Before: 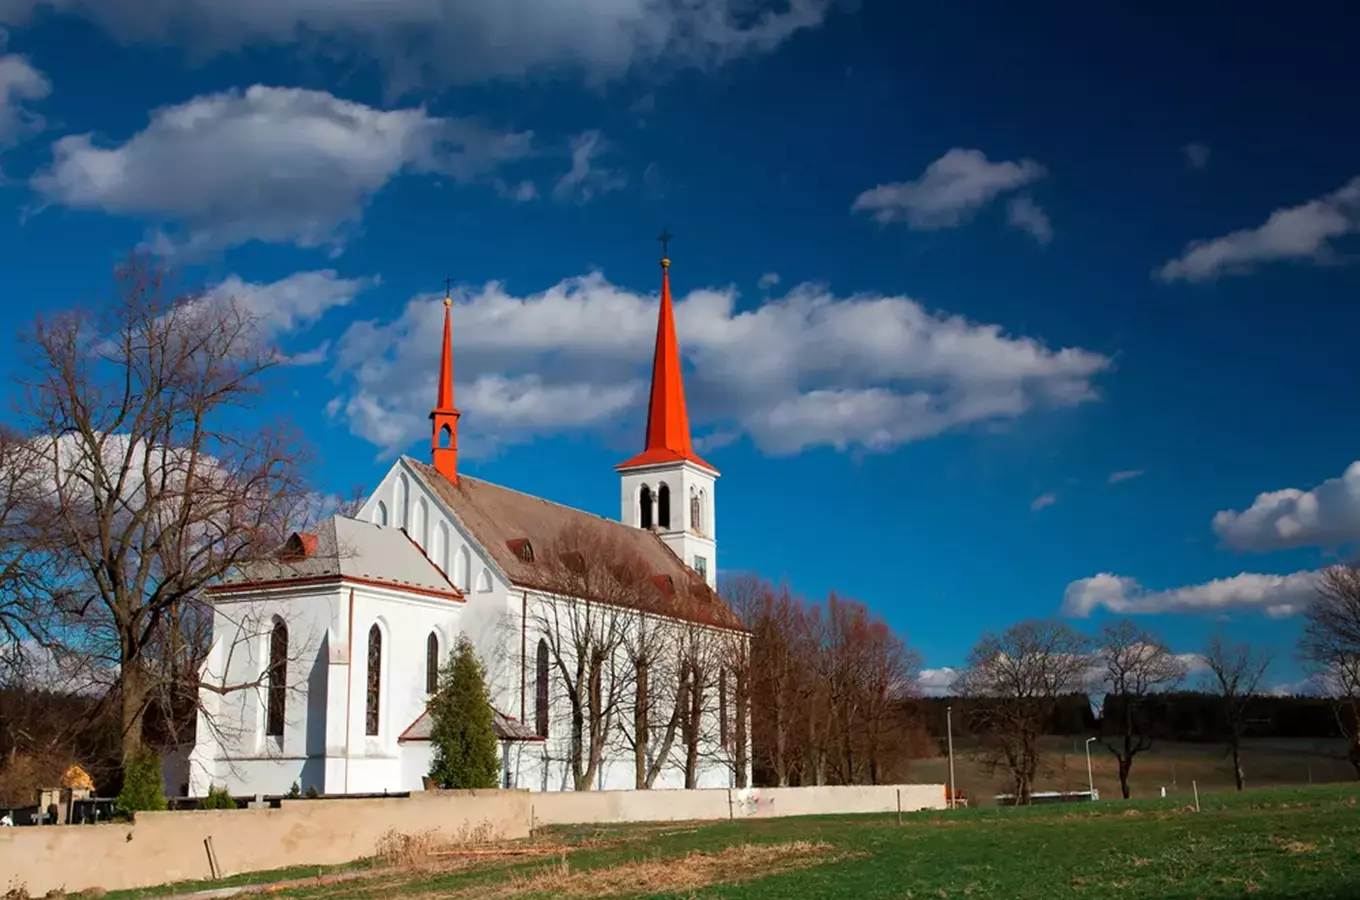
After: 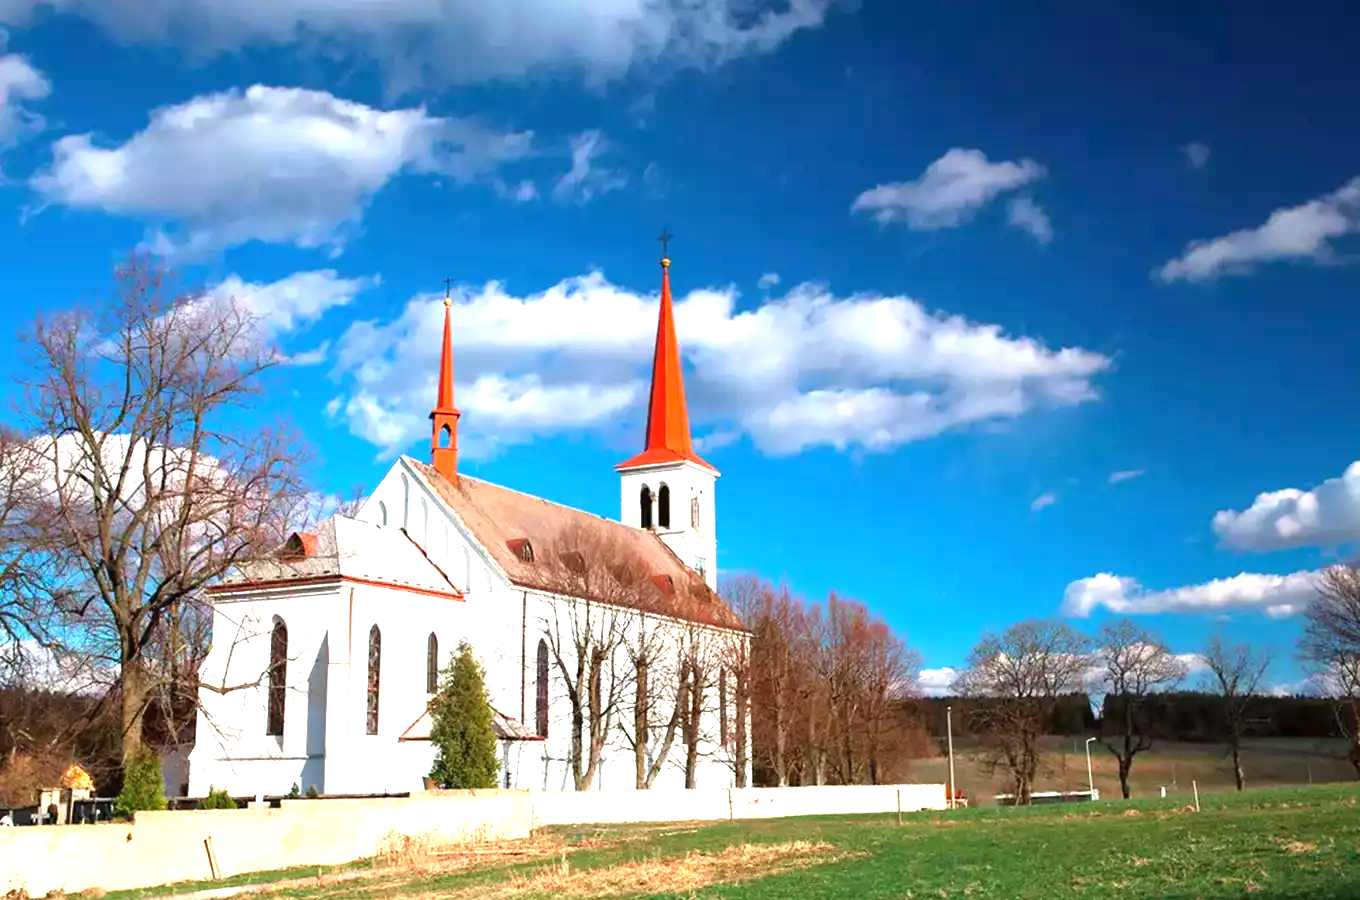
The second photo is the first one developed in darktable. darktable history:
exposure: black level correction 0, exposure 1.602 EV, compensate highlight preservation false
